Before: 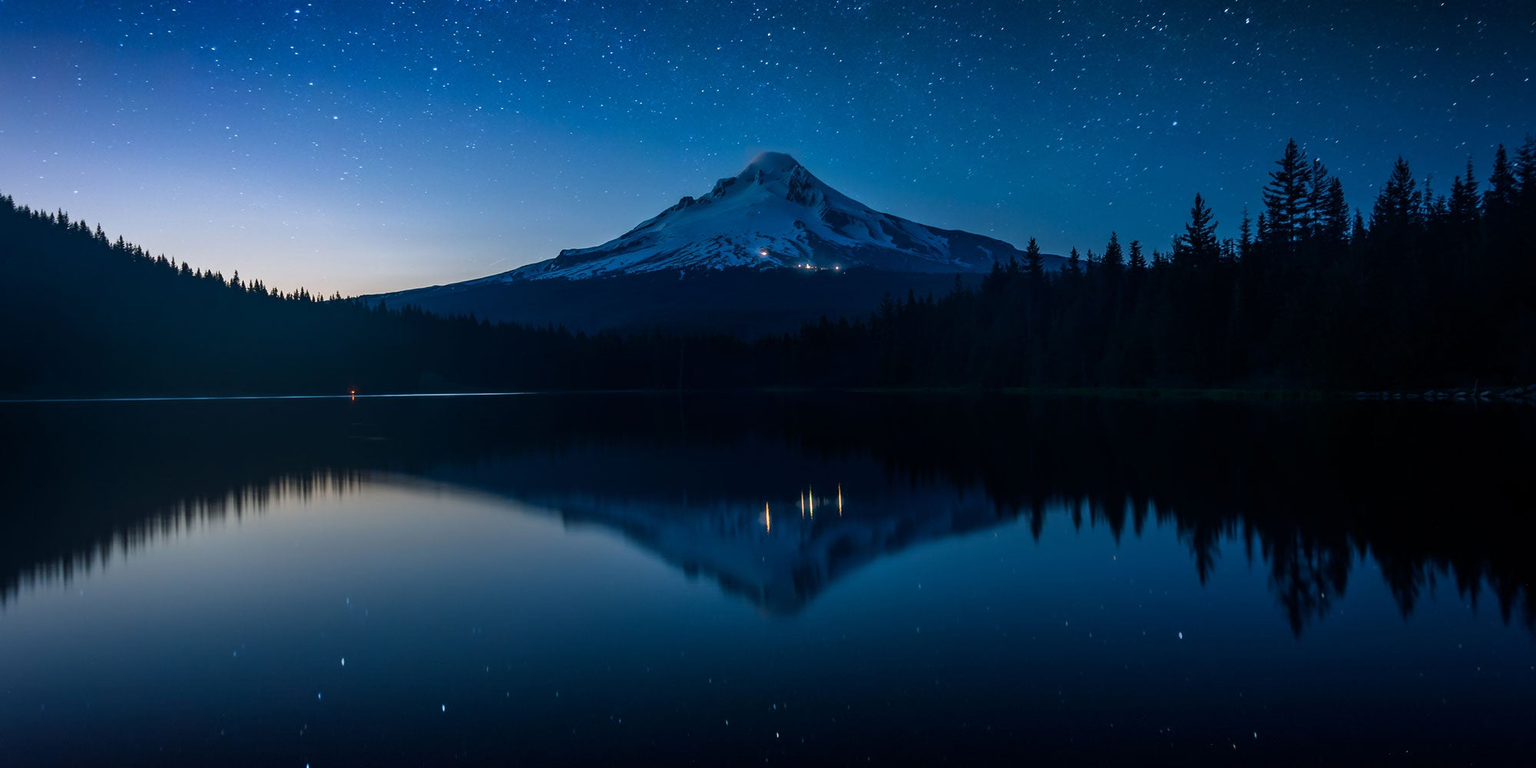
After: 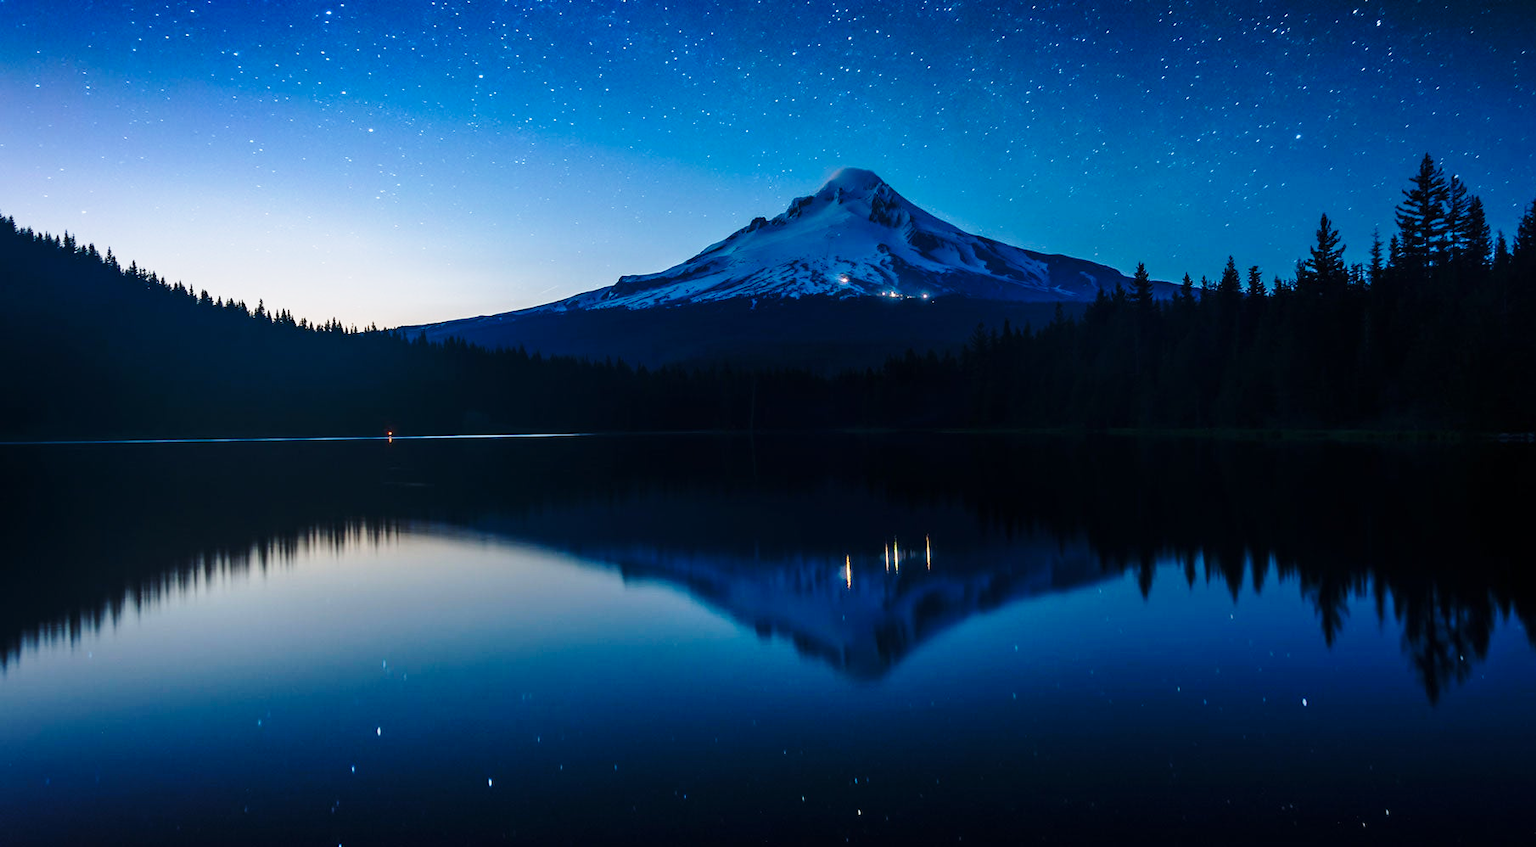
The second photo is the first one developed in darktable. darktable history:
base curve: curves: ch0 [(0, 0) (0.028, 0.03) (0.121, 0.232) (0.46, 0.748) (0.859, 0.968) (1, 1)], preserve colors none
crop: right 9.5%, bottom 0.015%
